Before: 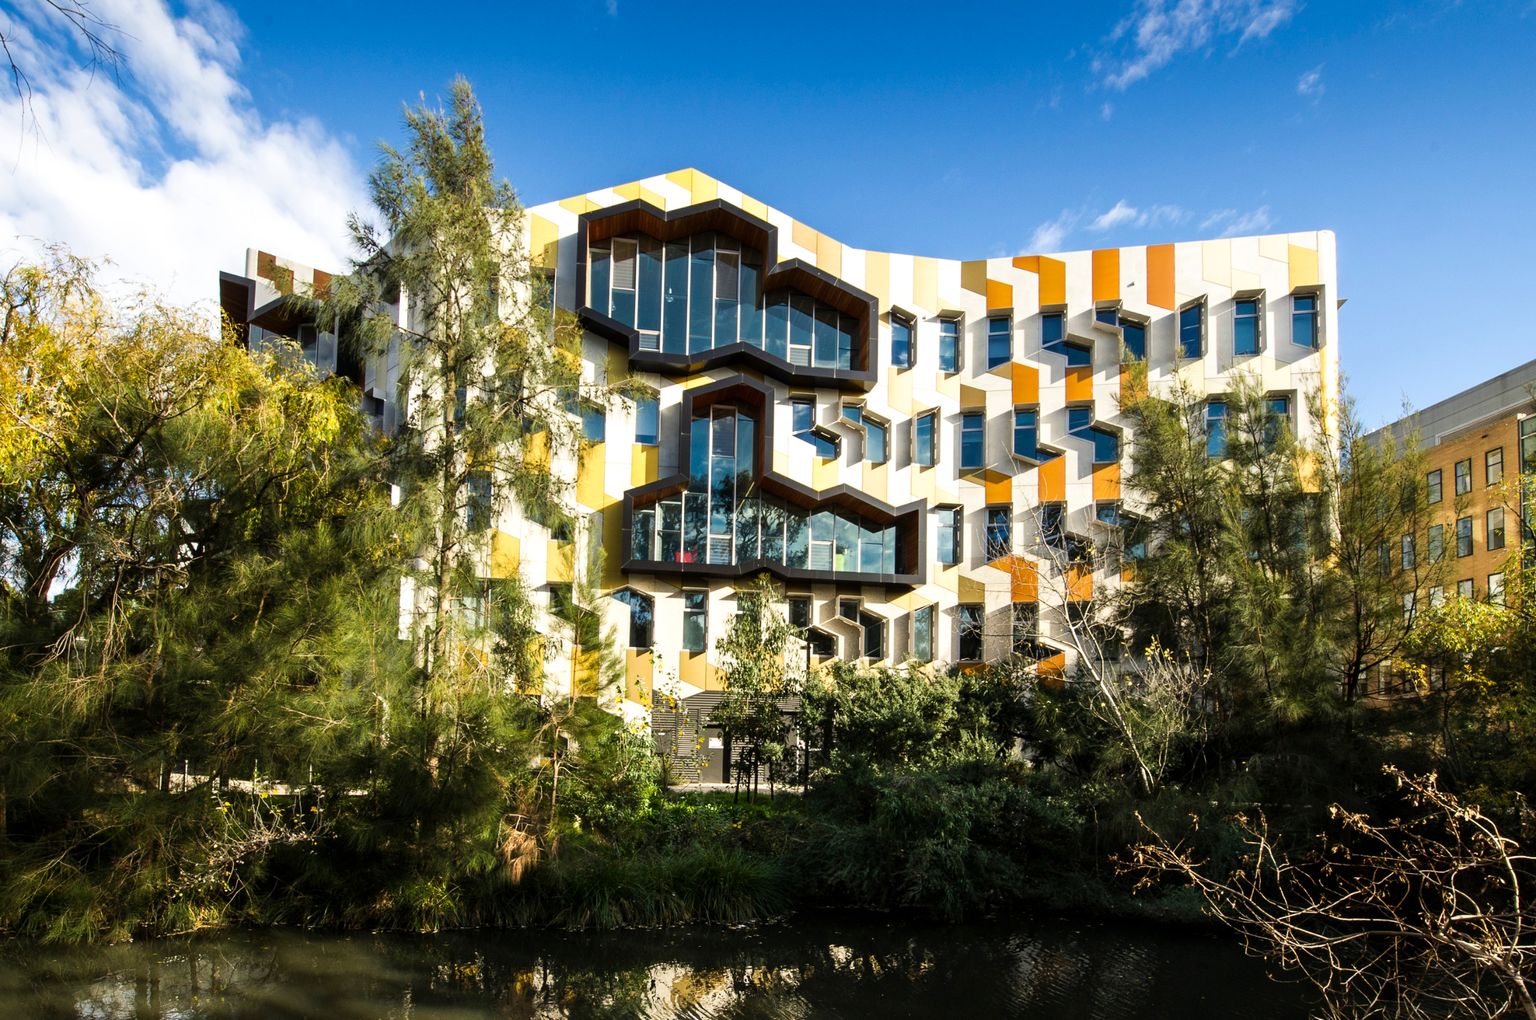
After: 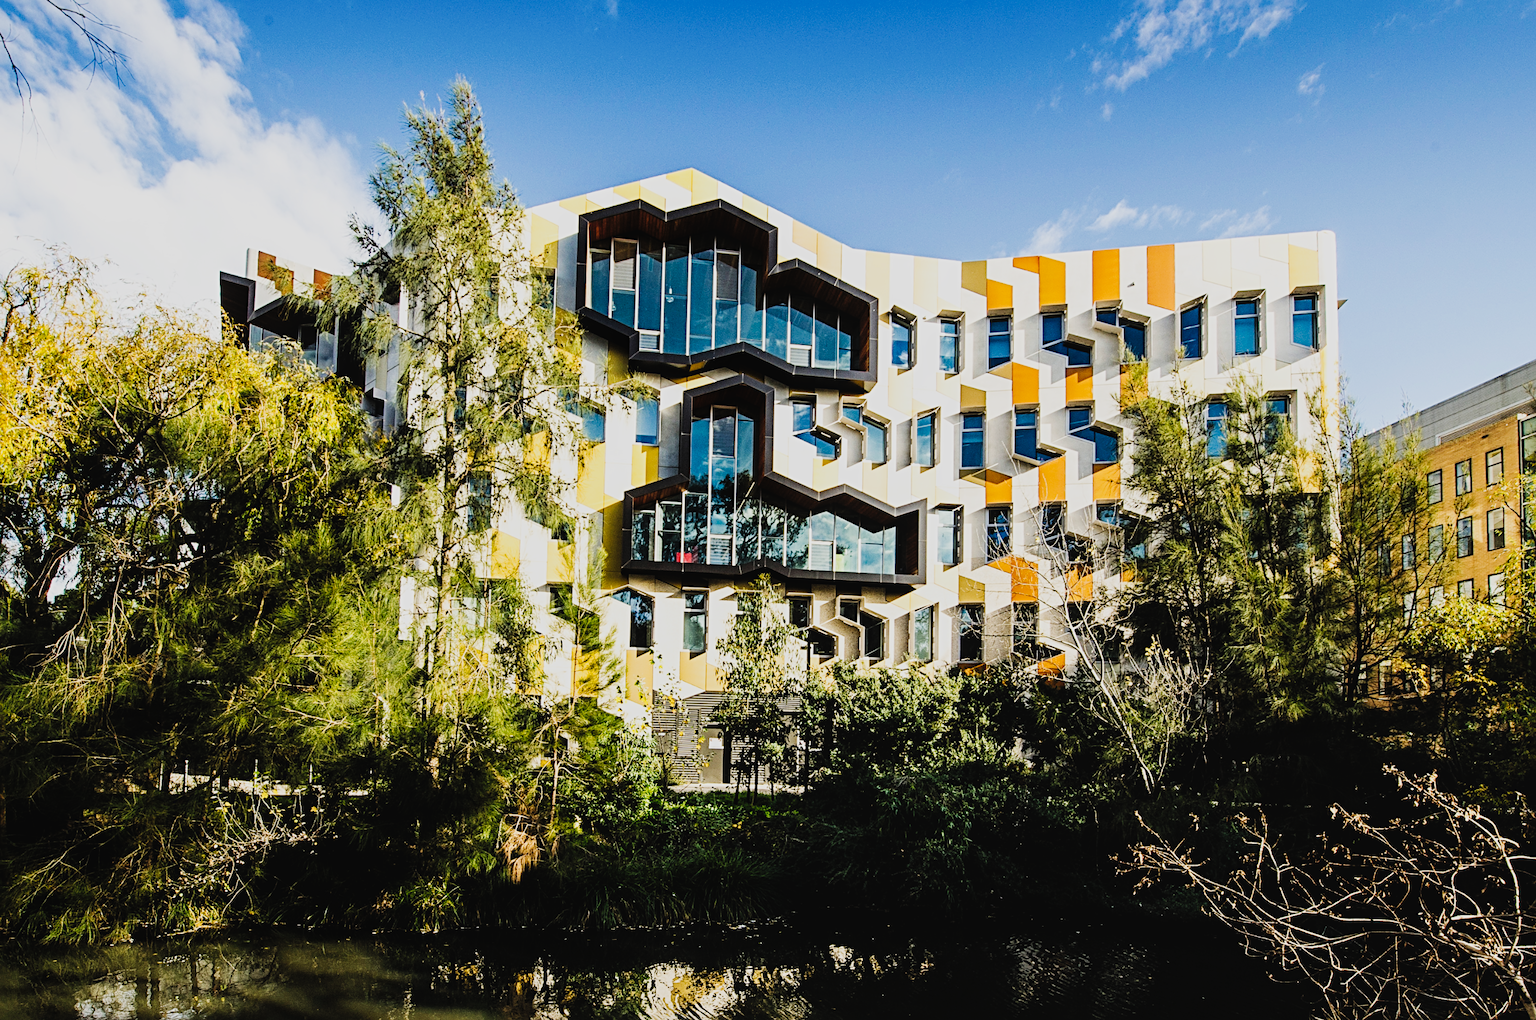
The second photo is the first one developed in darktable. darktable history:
sharpen: radius 3.996
filmic rgb: black relative exposure -7.65 EV, white relative exposure 4.56 EV, hardness 3.61
local contrast: highlights 102%, shadows 97%, detail 120%, midtone range 0.2
tone curve: curves: ch0 [(0, 0.03) (0.113, 0.087) (0.207, 0.184) (0.515, 0.612) (0.712, 0.793) (1, 0.946)]; ch1 [(0, 0) (0.172, 0.123) (0.317, 0.279) (0.414, 0.382) (0.476, 0.479) (0.505, 0.498) (0.534, 0.534) (0.621, 0.65) (0.709, 0.764) (1, 1)]; ch2 [(0, 0) (0.411, 0.424) (0.505, 0.505) (0.521, 0.524) (0.537, 0.57) (0.65, 0.699) (1, 1)], preserve colors none
